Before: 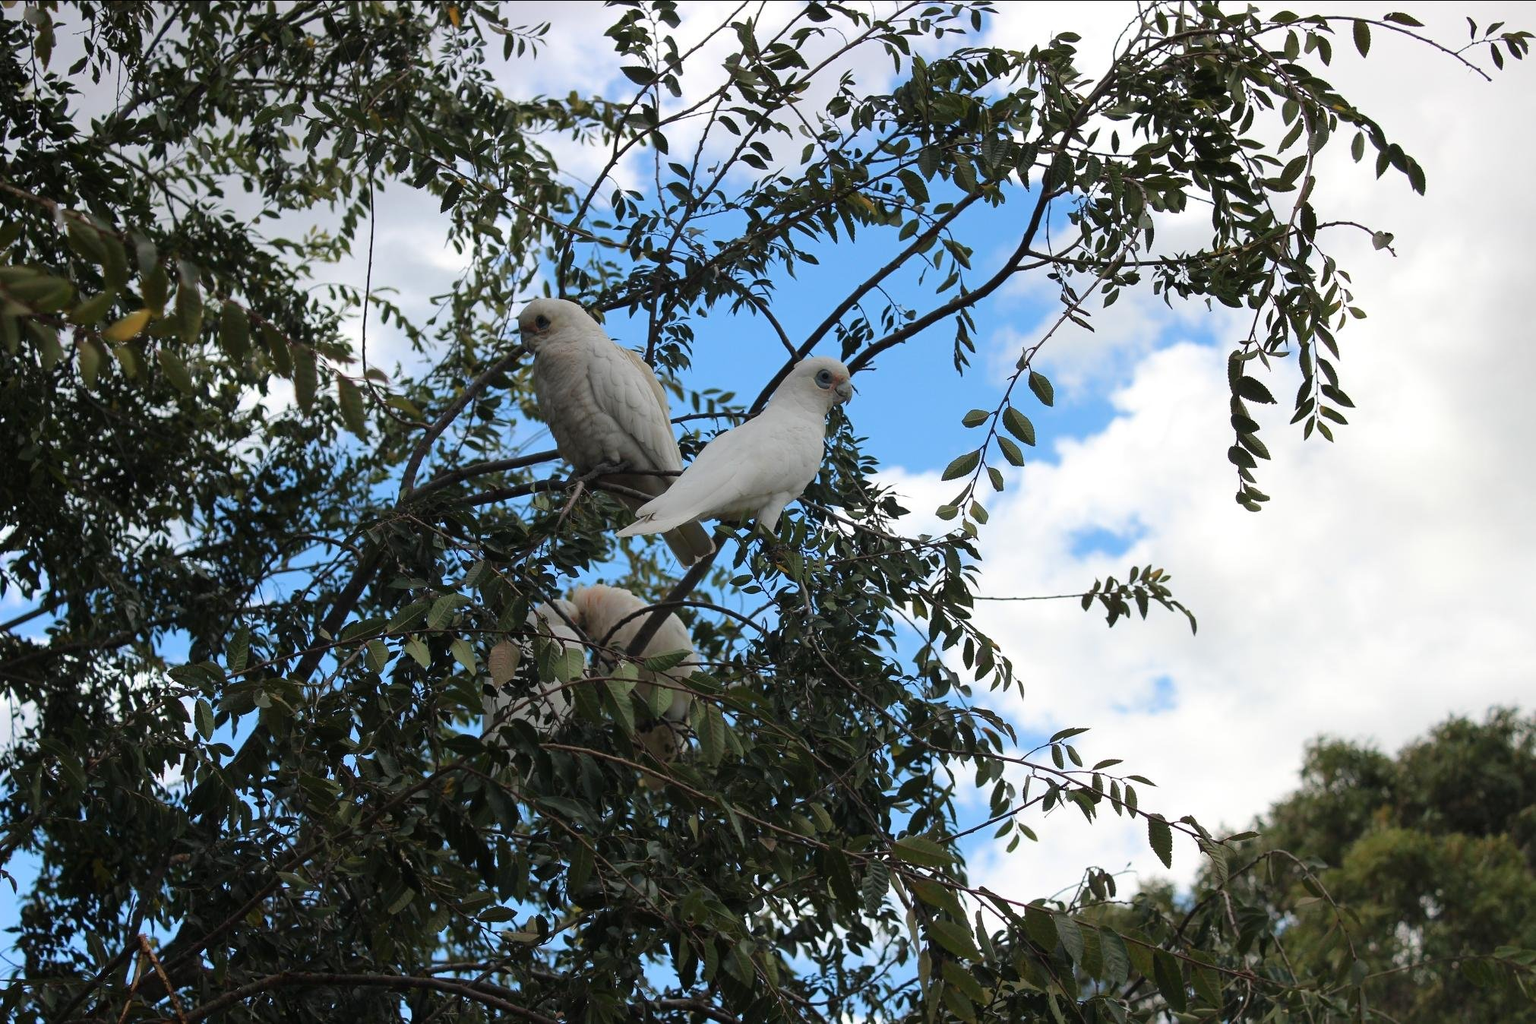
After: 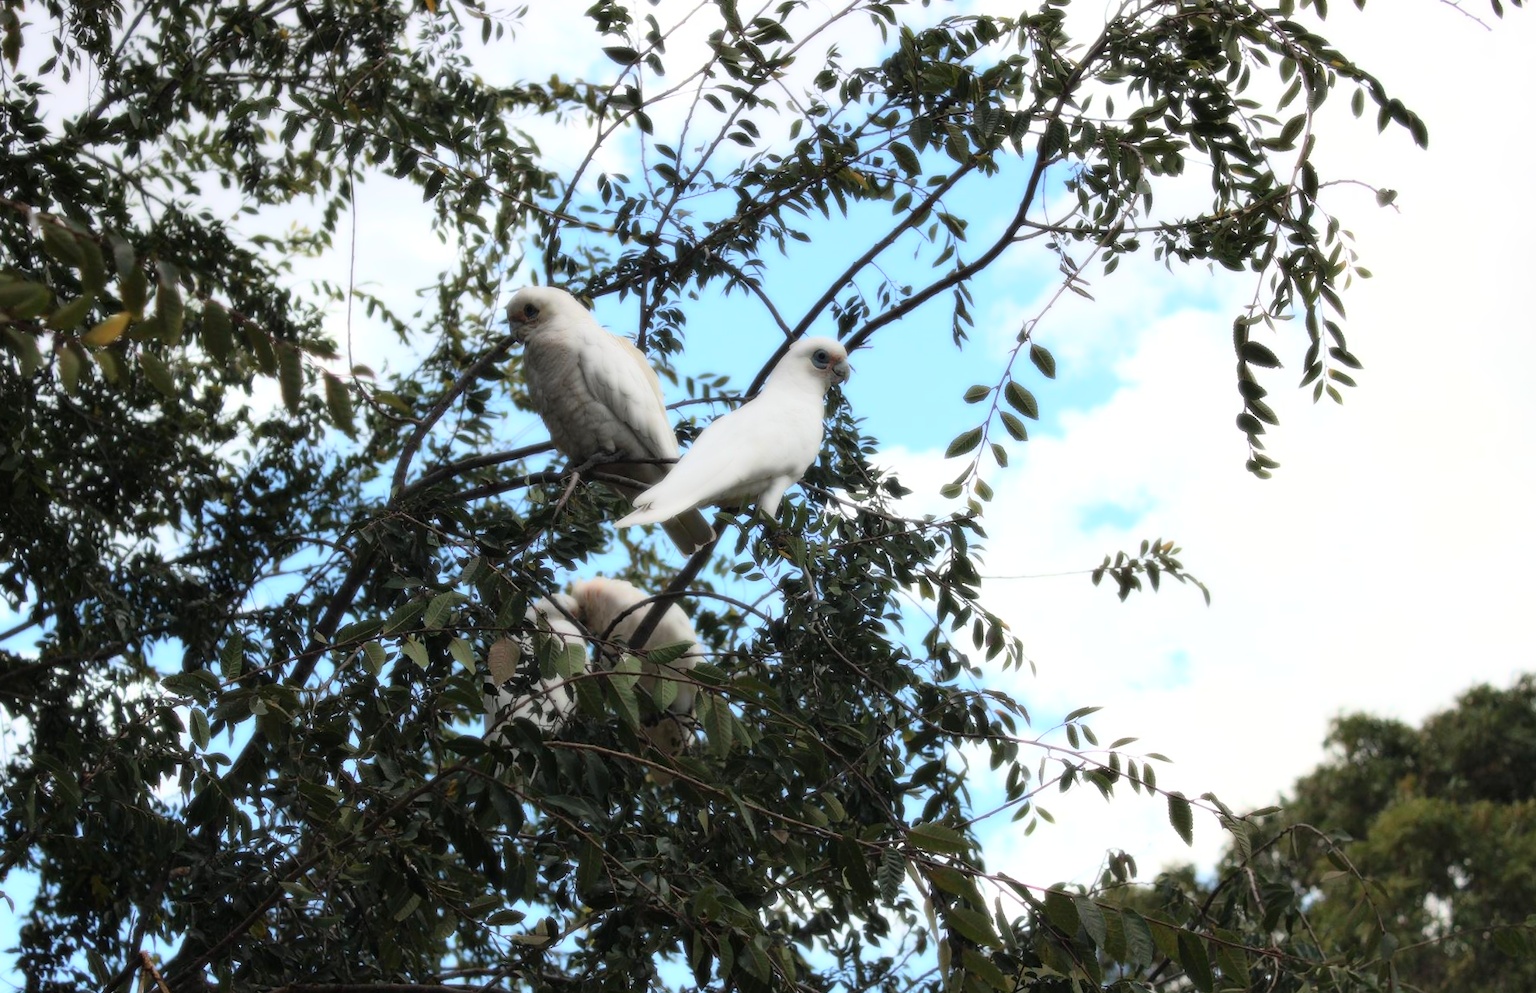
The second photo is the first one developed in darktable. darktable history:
rotate and perspective: rotation -2°, crop left 0.022, crop right 0.978, crop top 0.049, crop bottom 0.951
bloom: size 0%, threshold 54.82%, strength 8.31%
